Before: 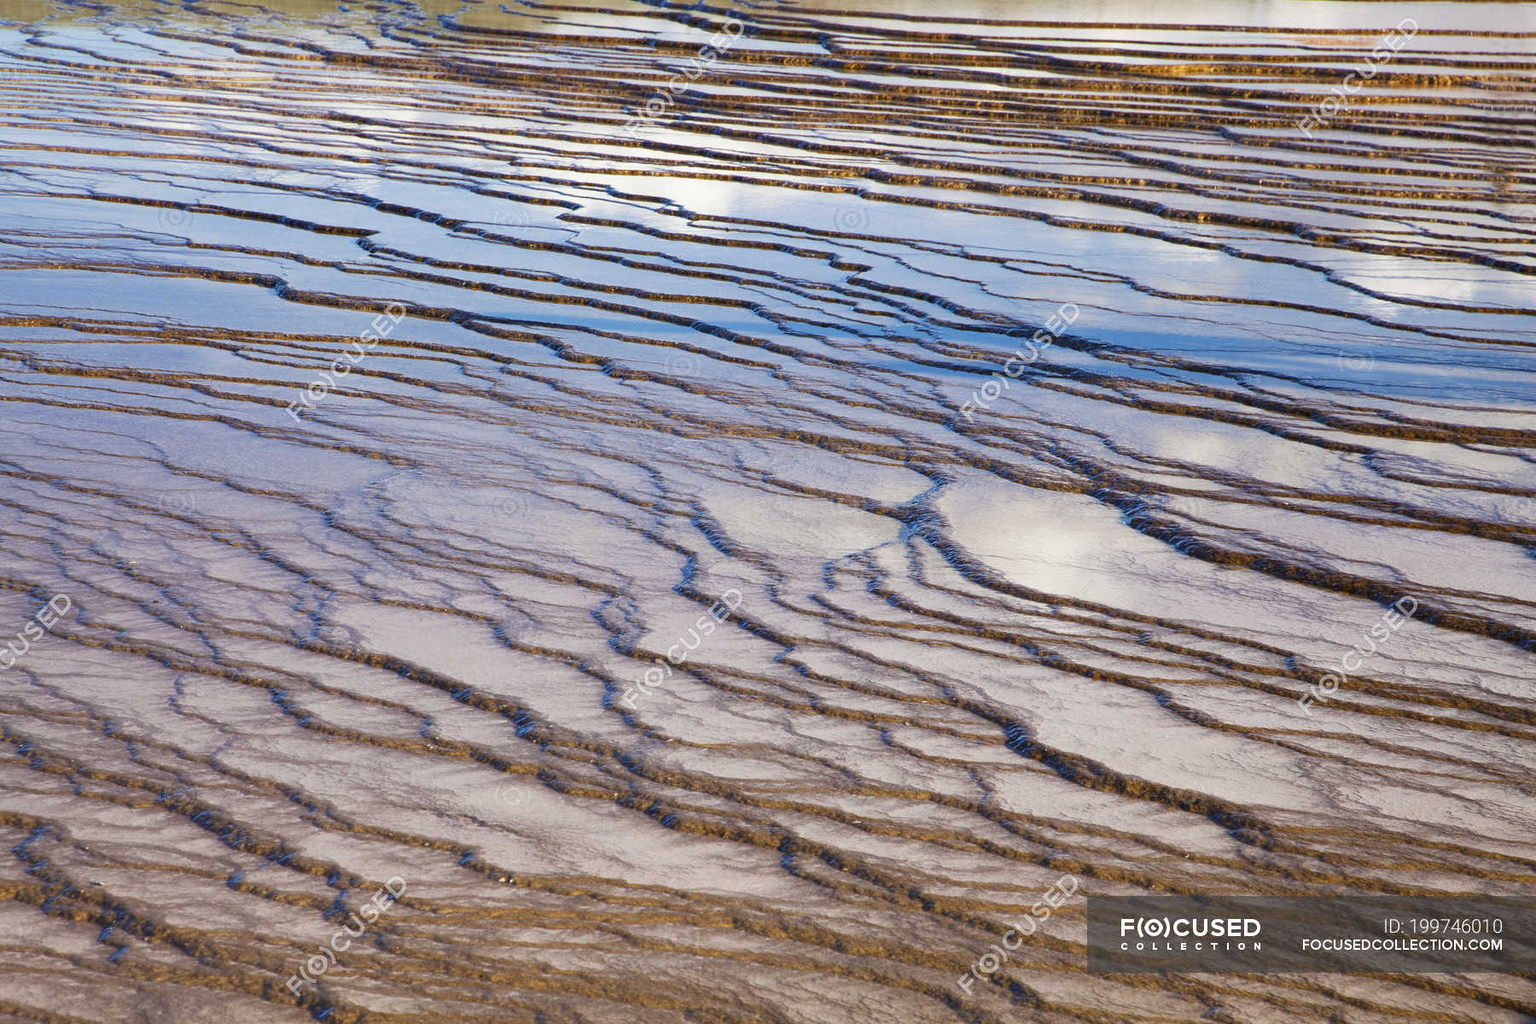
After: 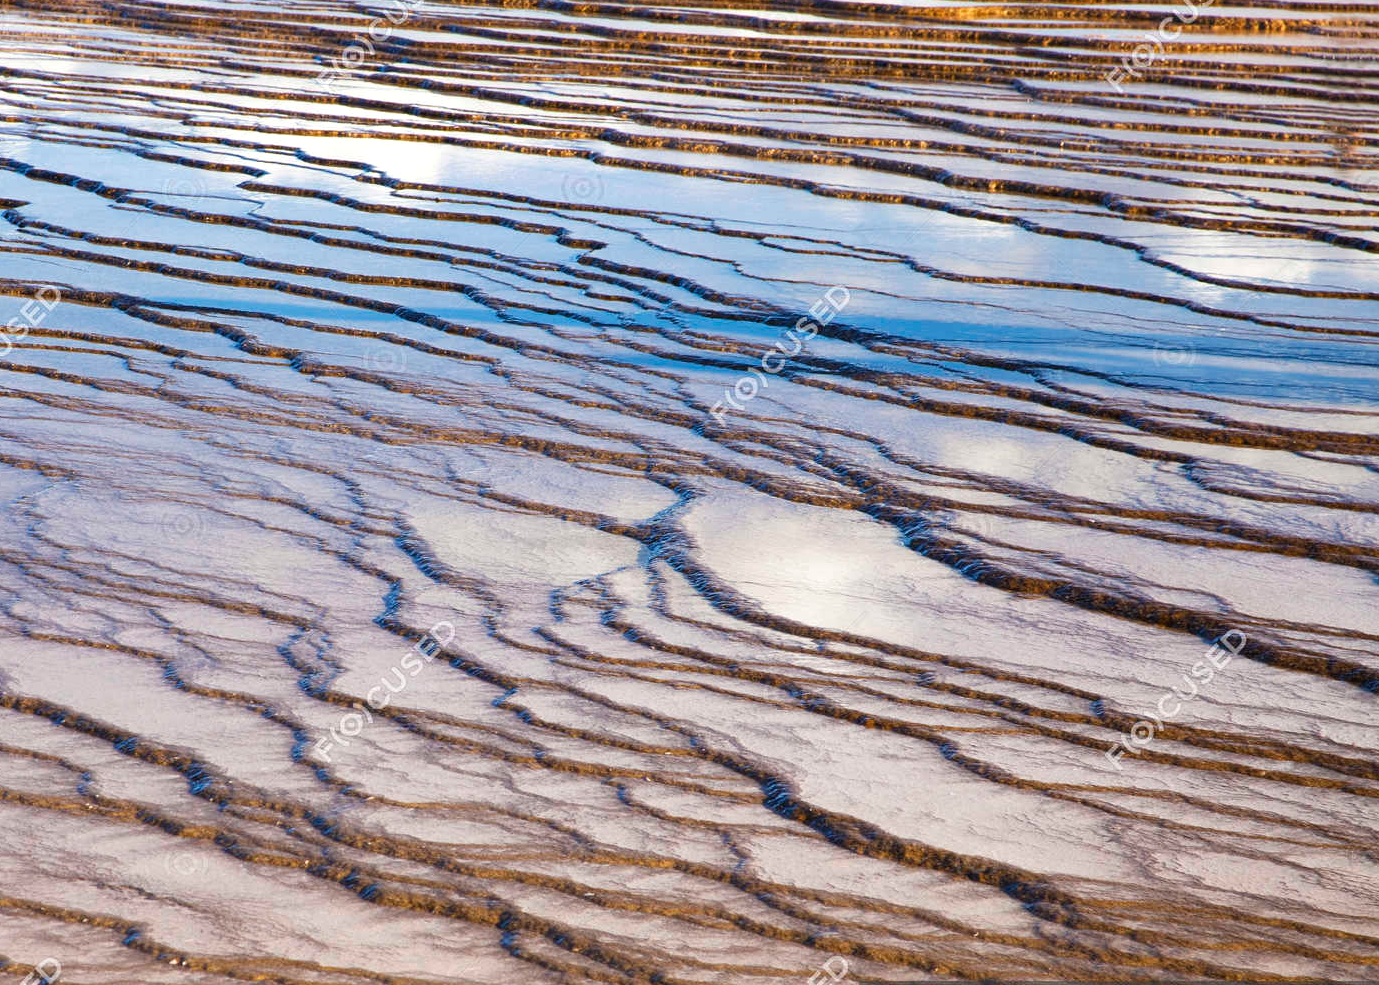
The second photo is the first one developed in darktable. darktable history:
exposure: black level correction -0.001, exposure 0.08 EV, compensate highlight preservation false
crop: left 23.095%, top 5.827%, bottom 11.854%
color balance rgb: shadows lift › luminance -10%, highlights gain › luminance 10%, saturation formula JzAzBz (2021)
